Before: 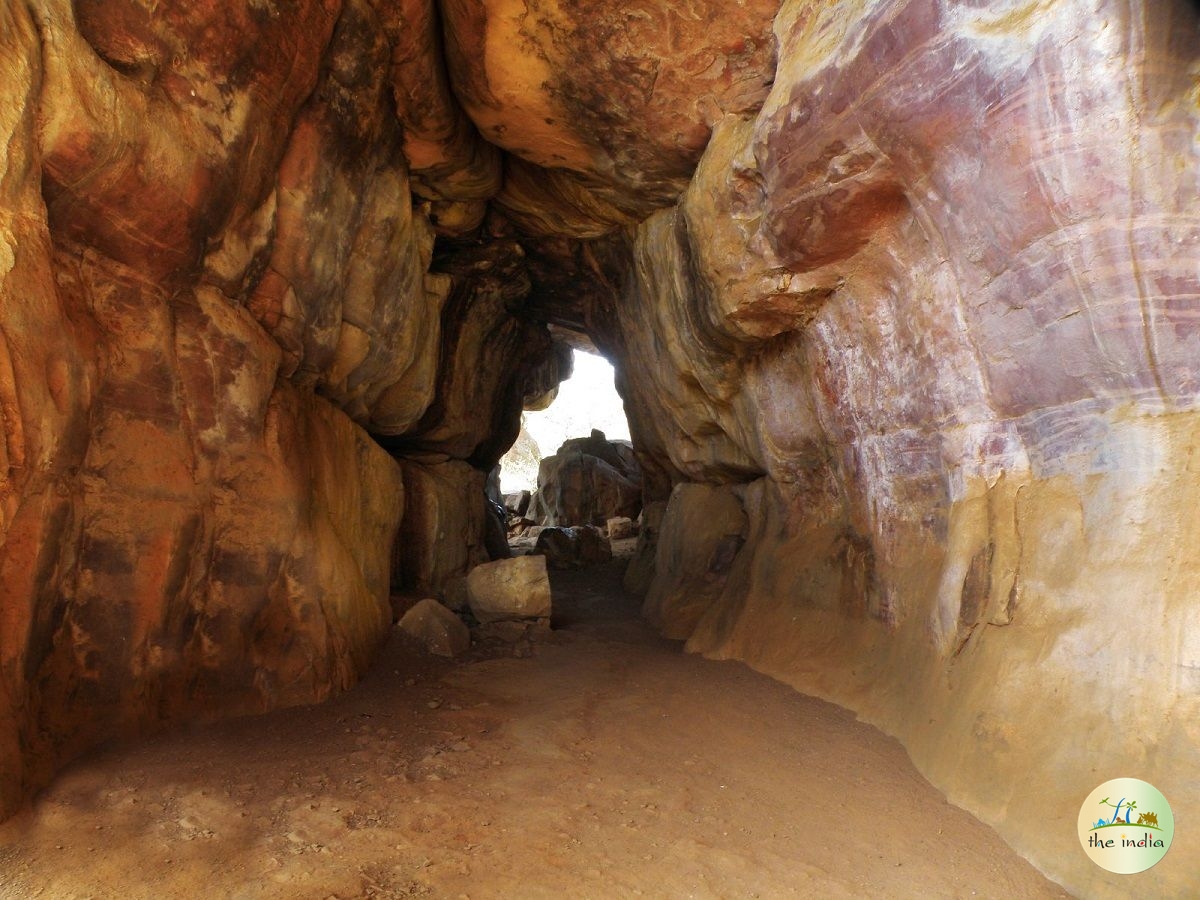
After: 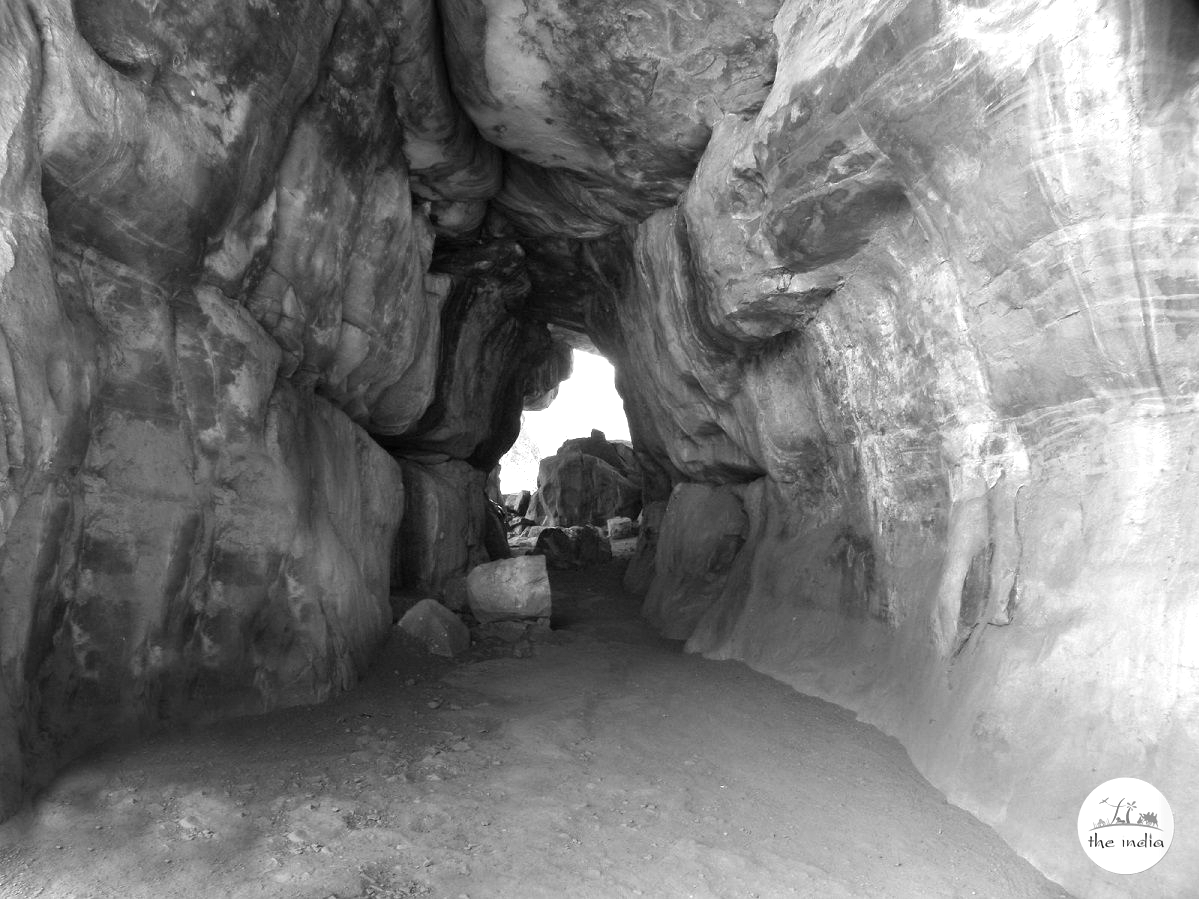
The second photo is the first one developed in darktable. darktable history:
monochrome: on, module defaults
exposure: black level correction 0, exposure 0.6 EV, compensate highlight preservation false
